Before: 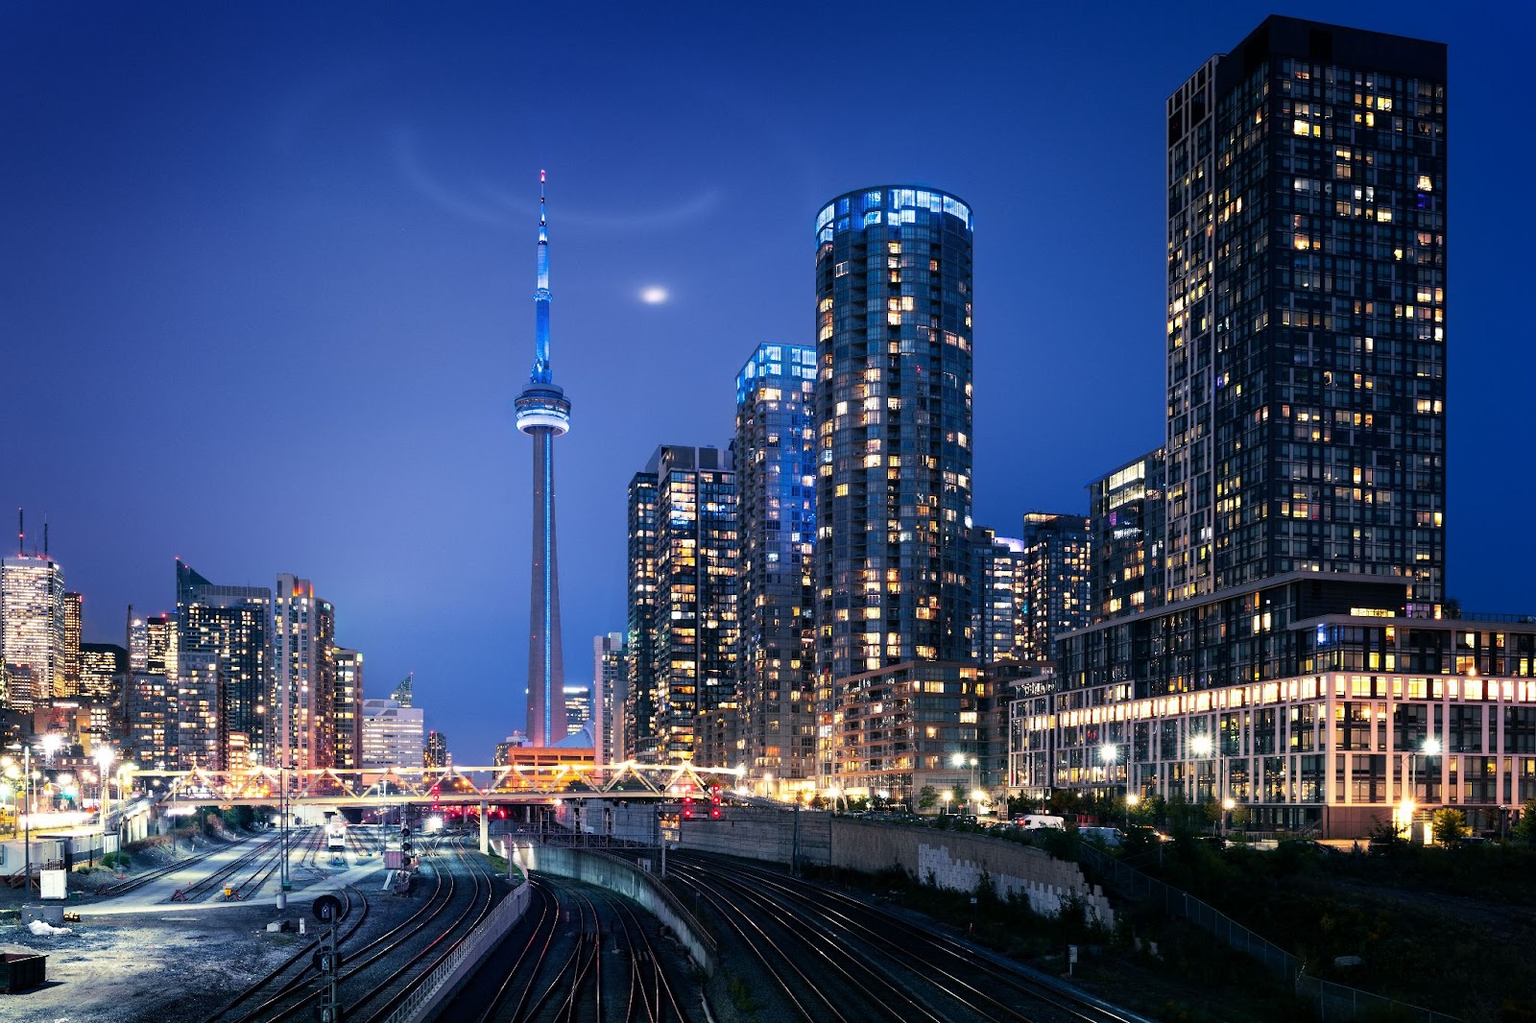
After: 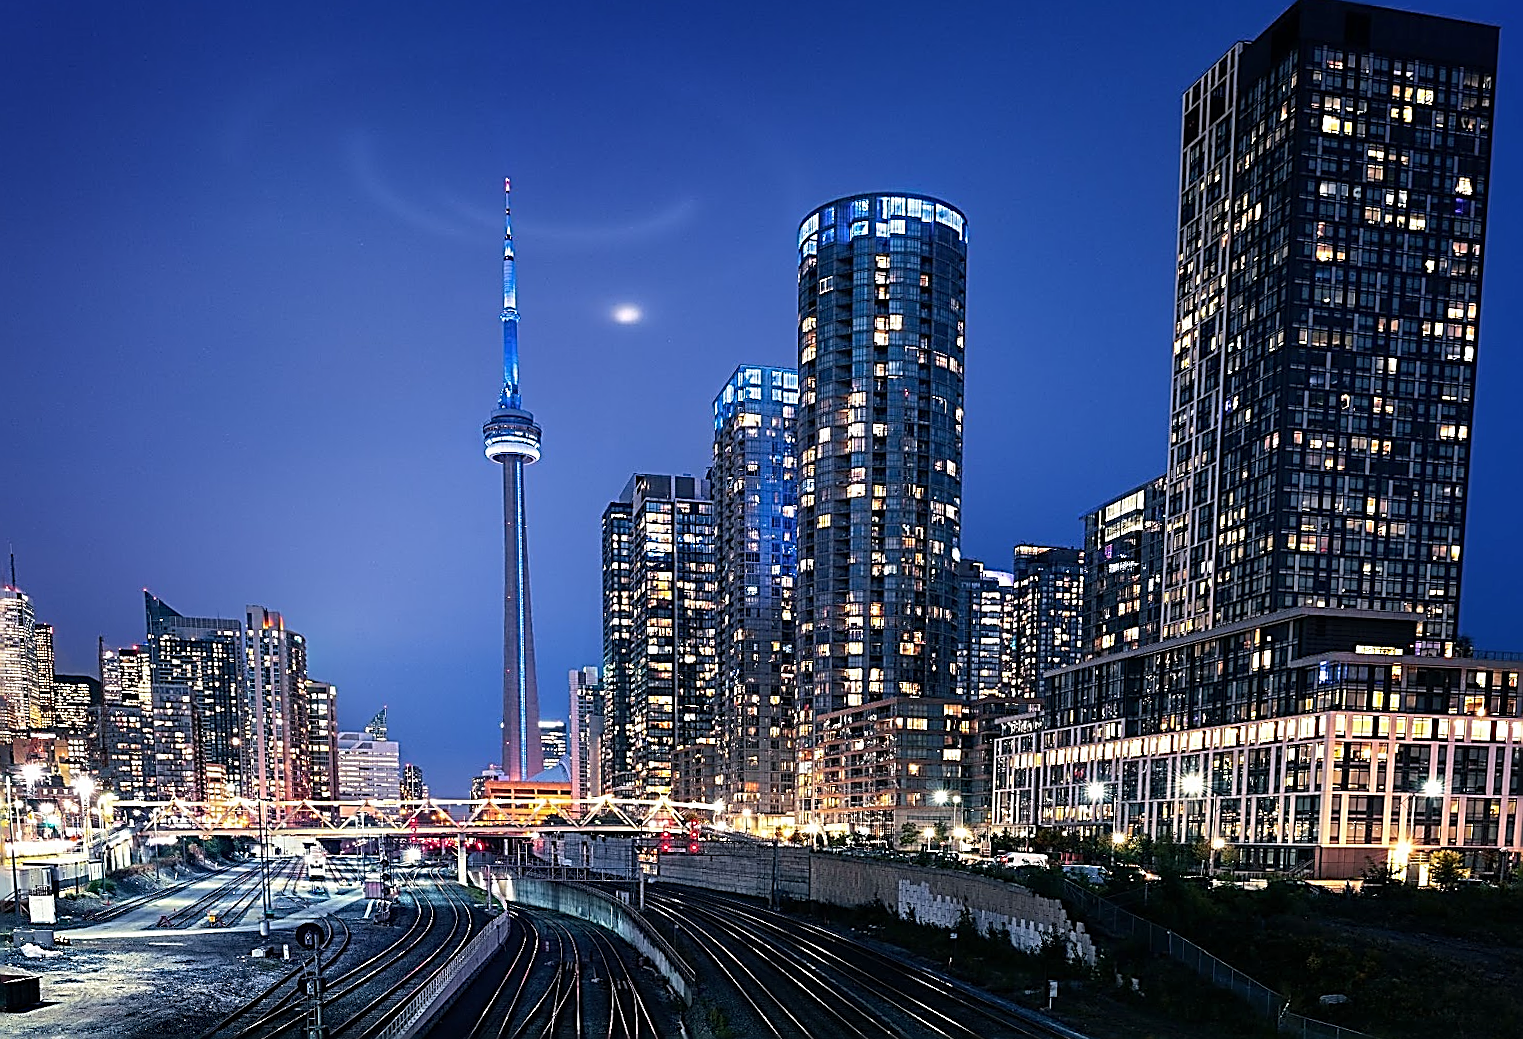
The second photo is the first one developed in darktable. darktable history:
shadows and highlights: shadows 32, highlights -32, soften with gaussian
rotate and perspective: rotation 0.074°, lens shift (vertical) 0.096, lens shift (horizontal) -0.041, crop left 0.043, crop right 0.952, crop top 0.024, crop bottom 0.979
sharpen: amount 1.861
